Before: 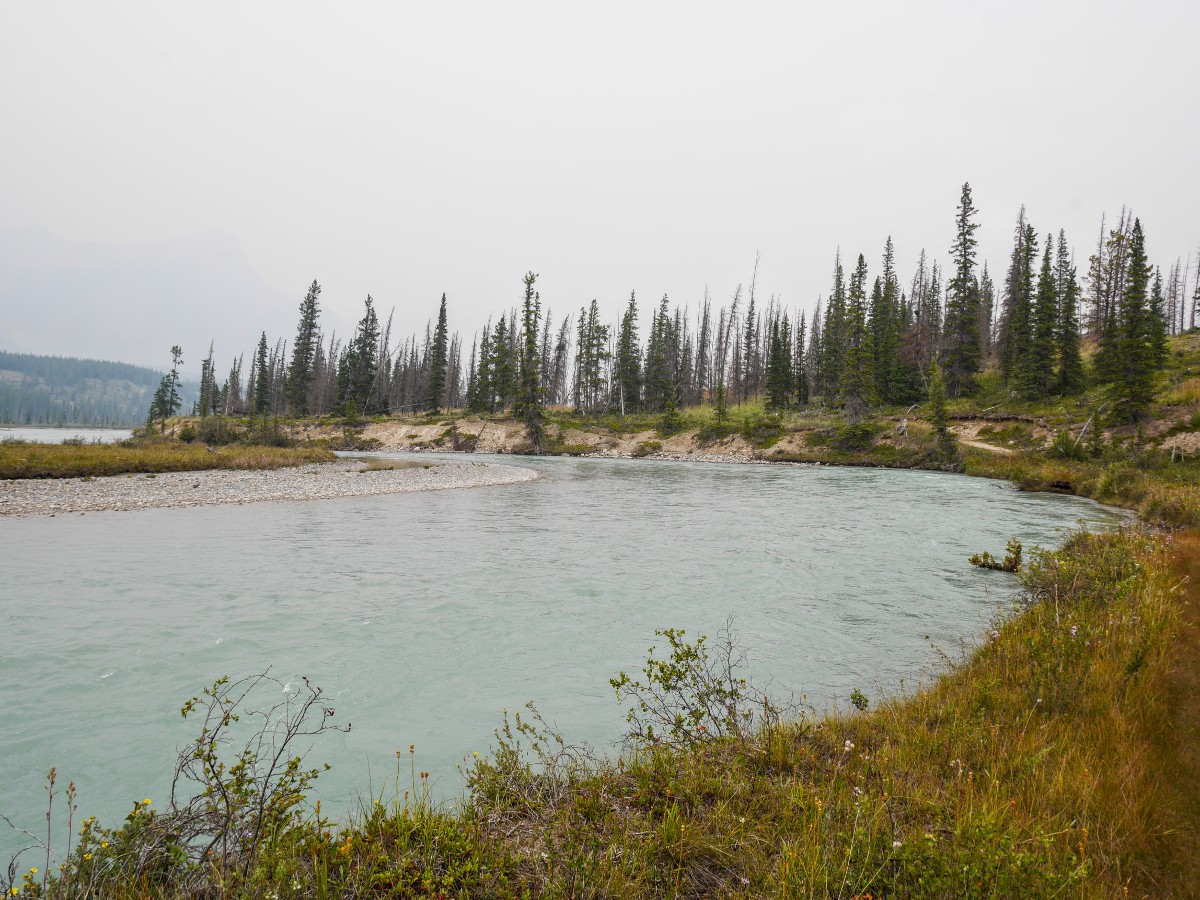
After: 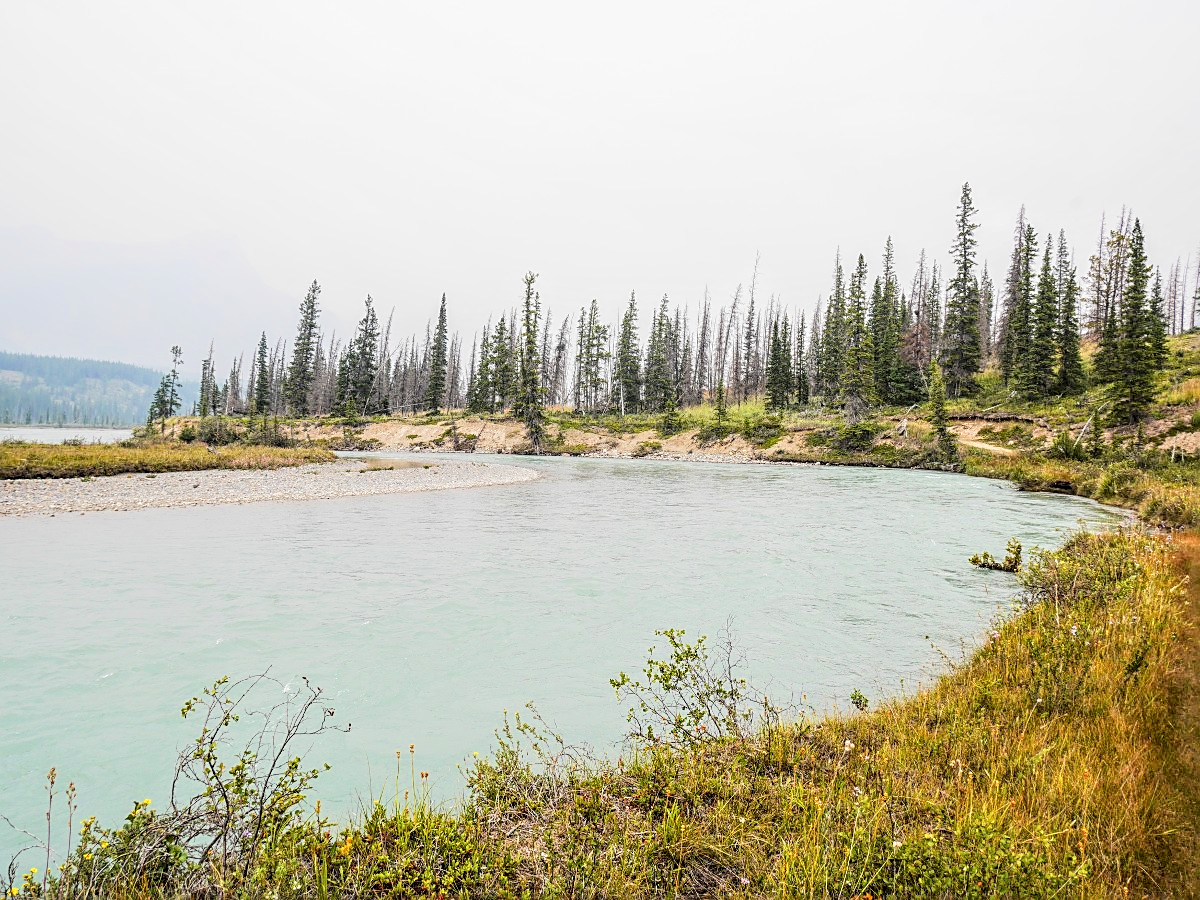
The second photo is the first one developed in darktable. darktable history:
local contrast: highlights 54%, shadows 53%, detail 130%, midtone range 0.452
tone equalizer: -7 EV 0.161 EV, -6 EV 0.589 EV, -5 EV 1.18 EV, -4 EV 1.34 EV, -3 EV 1.18 EV, -2 EV 0.6 EV, -1 EV 0.149 EV, edges refinement/feathering 500, mask exposure compensation -1.57 EV, preserve details no
sharpen: on, module defaults
